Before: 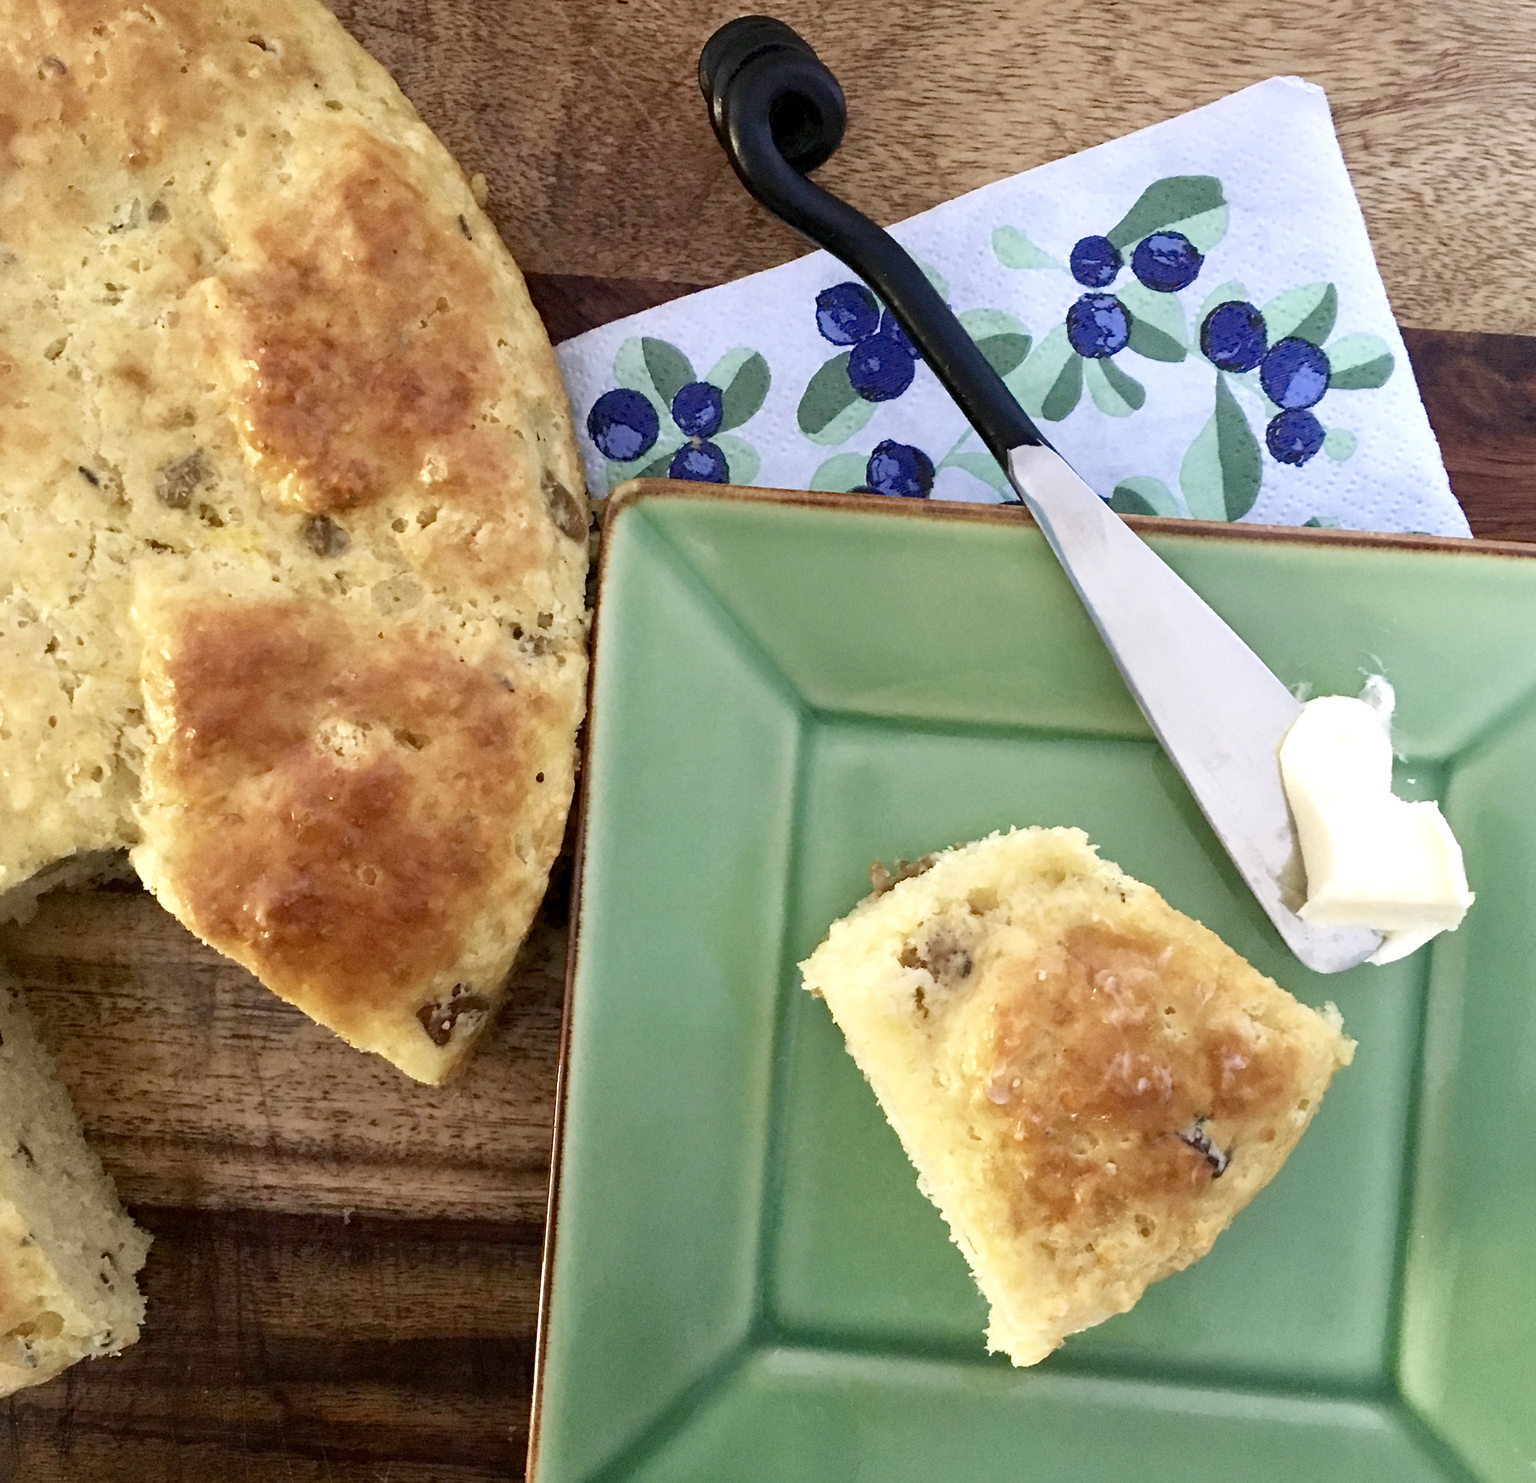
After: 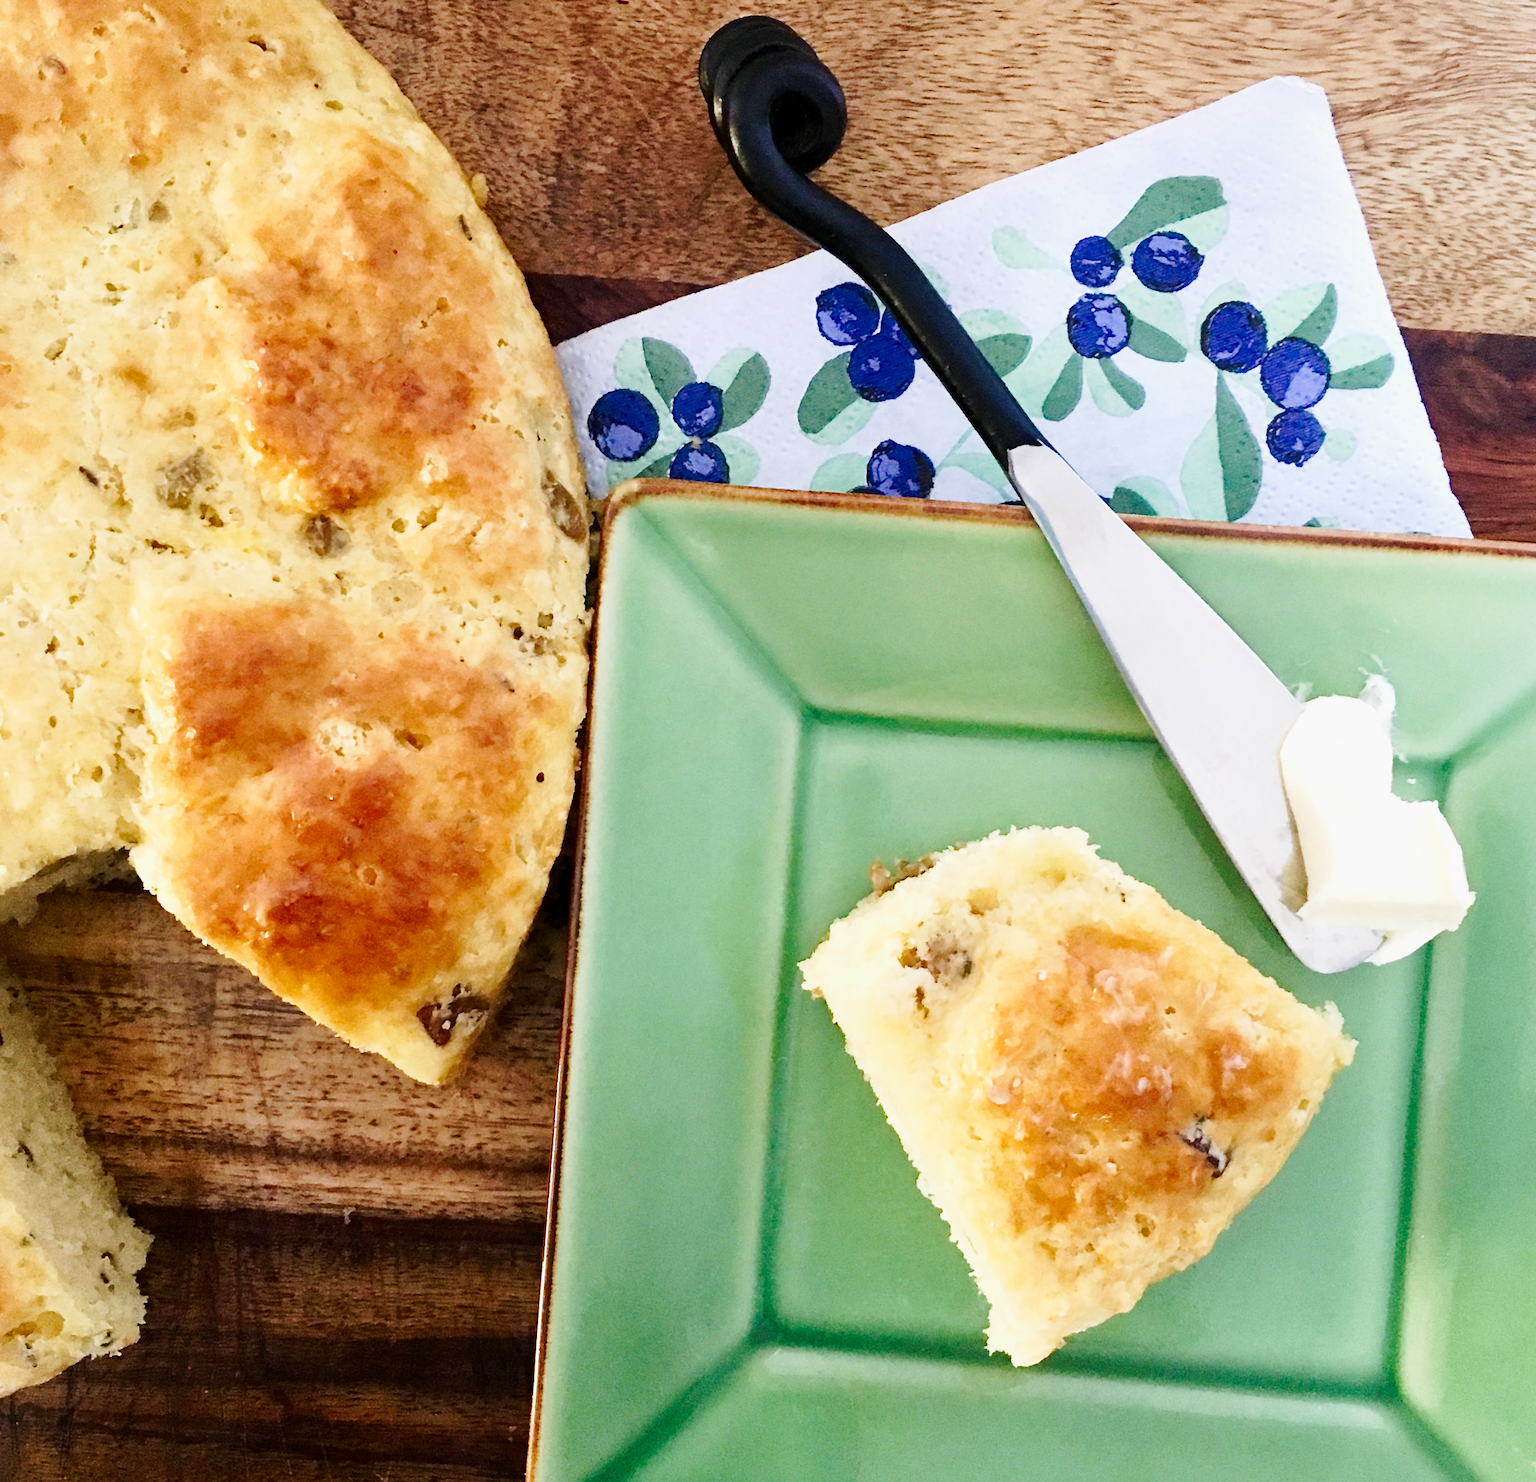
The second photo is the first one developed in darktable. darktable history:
tone curve: curves: ch0 [(0, 0) (0.114, 0.083) (0.291, 0.3) (0.447, 0.535) (0.602, 0.712) (0.772, 0.864) (0.999, 0.978)]; ch1 [(0, 0) (0.389, 0.352) (0.458, 0.433) (0.486, 0.474) (0.509, 0.505) (0.535, 0.541) (0.555, 0.557) (0.677, 0.724) (1, 1)]; ch2 [(0, 0) (0.369, 0.388) (0.449, 0.431) (0.501, 0.5) (0.528, 0.552) (0.561, 0.596) (0.697, 0.721) (1, 1)], preserve colors none
